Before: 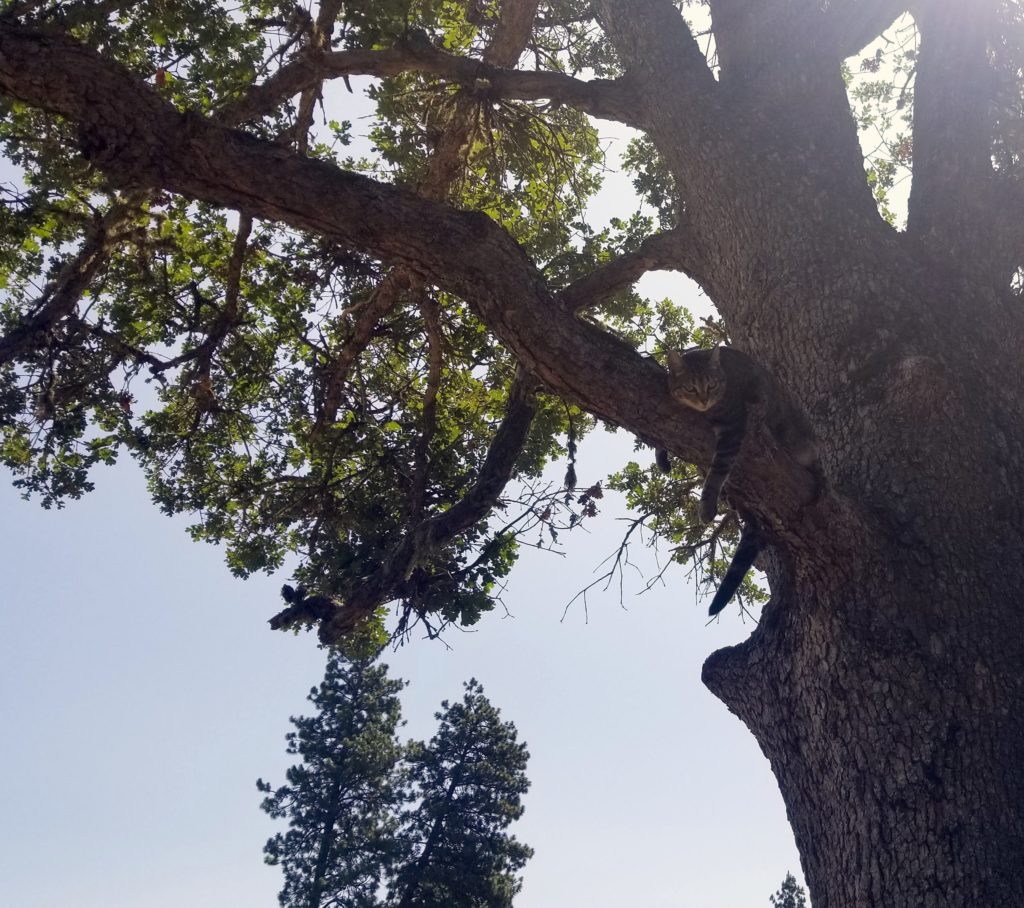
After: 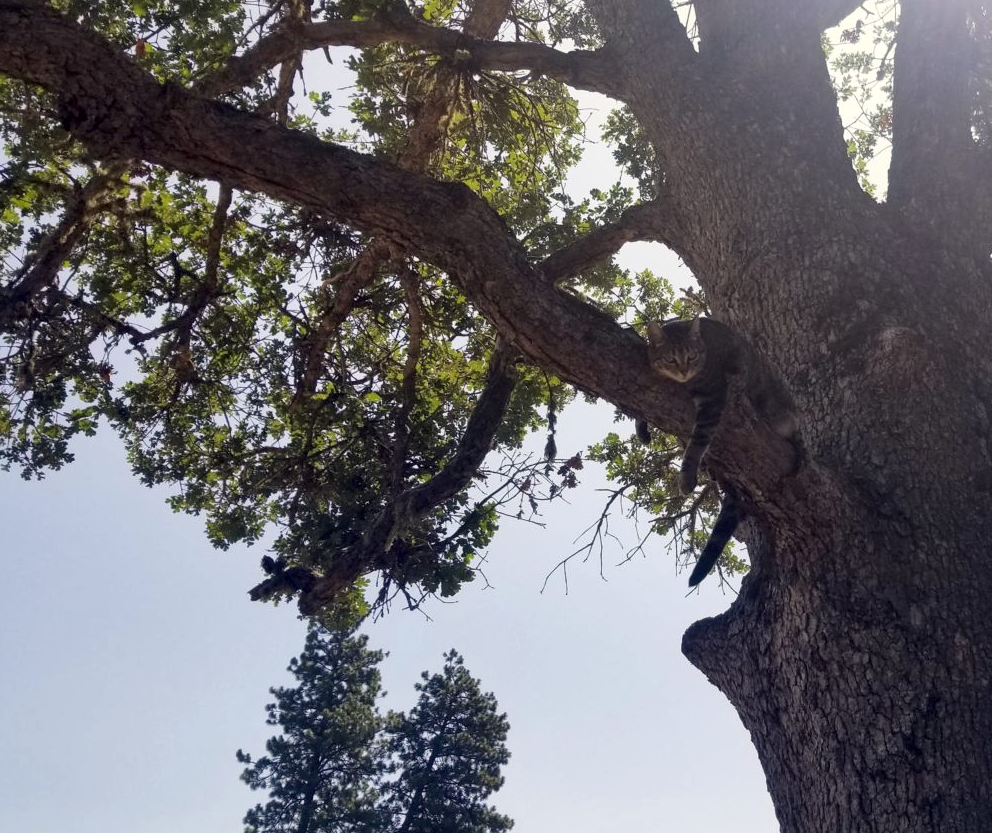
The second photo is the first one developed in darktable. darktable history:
crop: left 1.964%, top 3.251%, right 1.122%, bottom 4.933%
shadows and highlights: shadows 20.55, highlights -20.99, soften with gaussian
local contrast: mode bilateral grid, contrast 20, coarseness 50, detail 130%, midtone range 0.2
